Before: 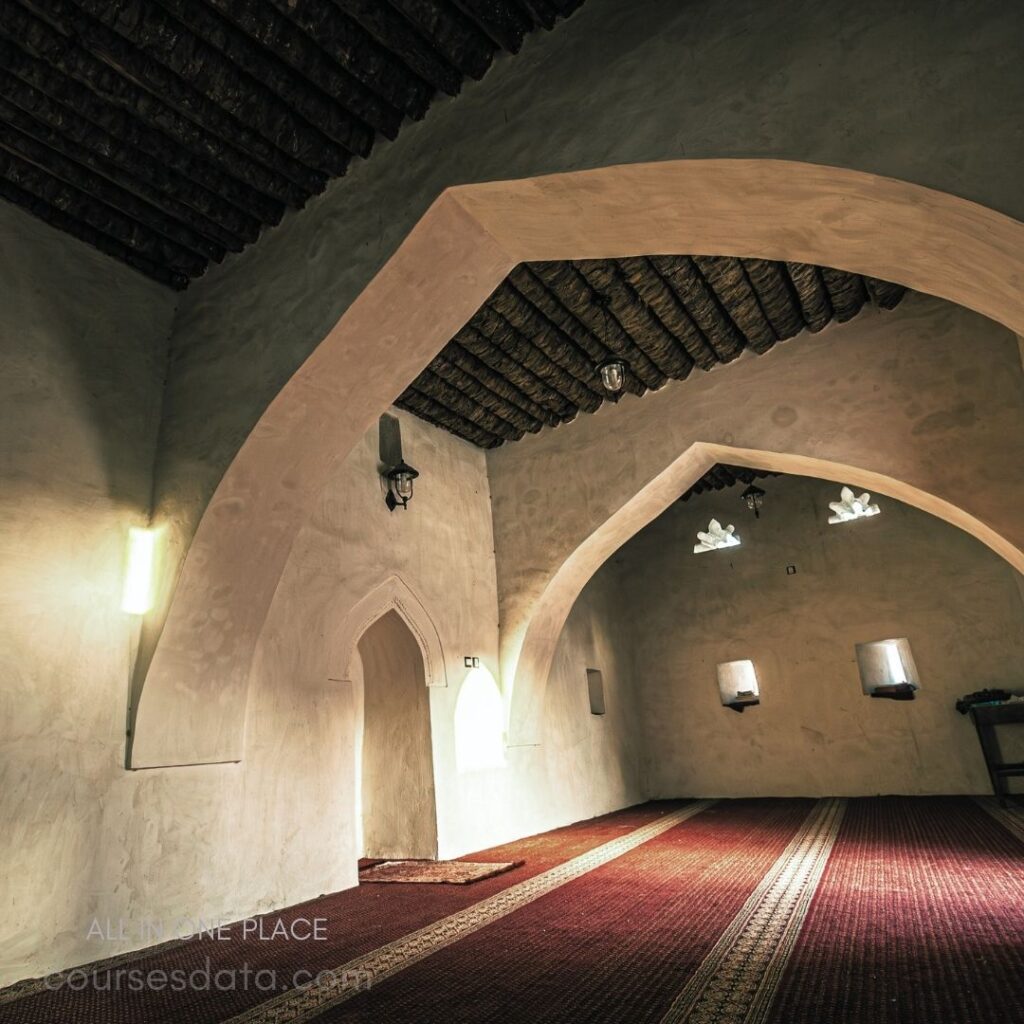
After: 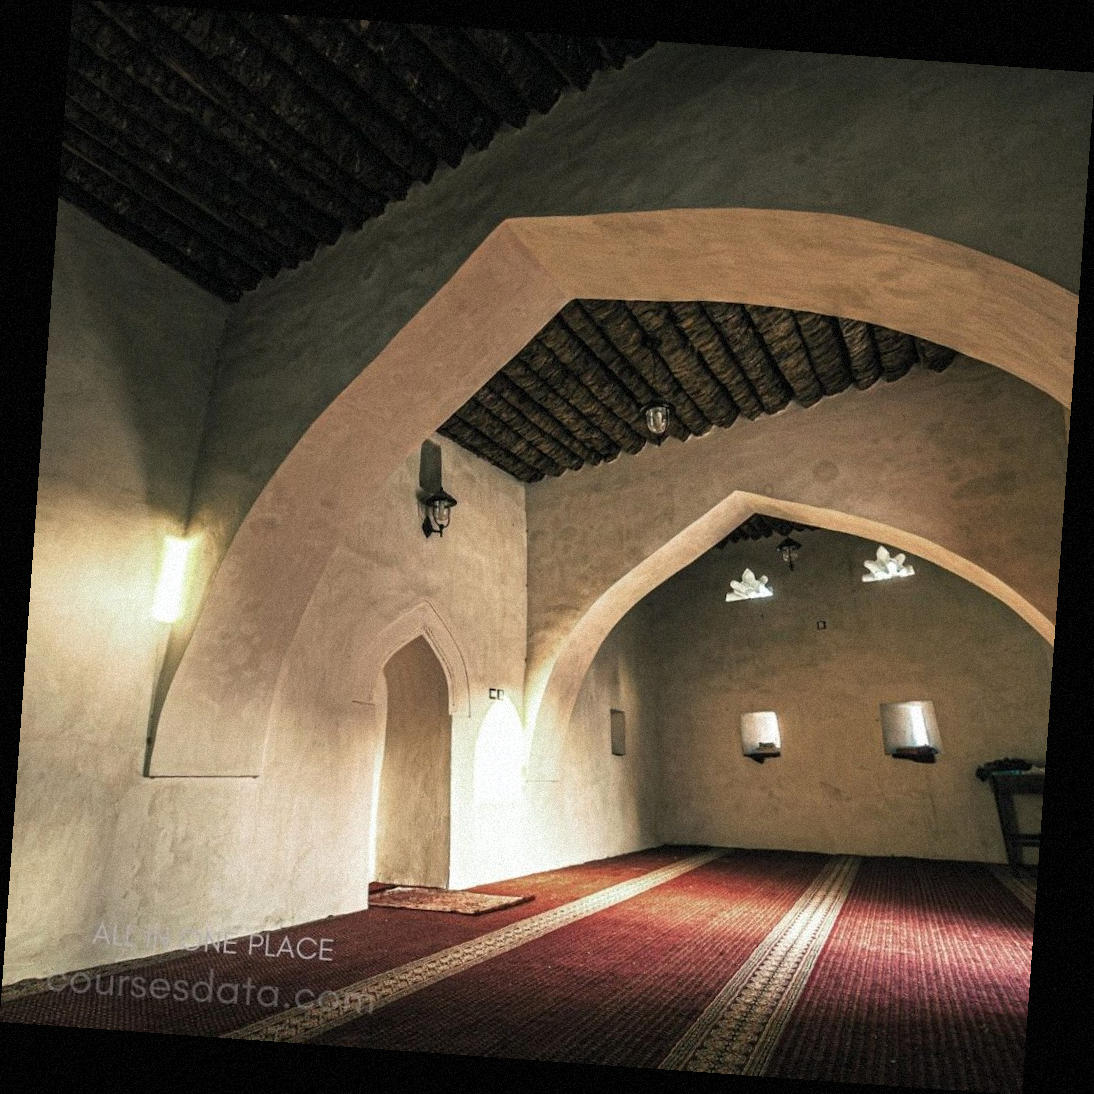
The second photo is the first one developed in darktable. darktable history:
rotate and perspective: rotation 4.1°, automatic cropping off
grain: mid-tones bias 0%
